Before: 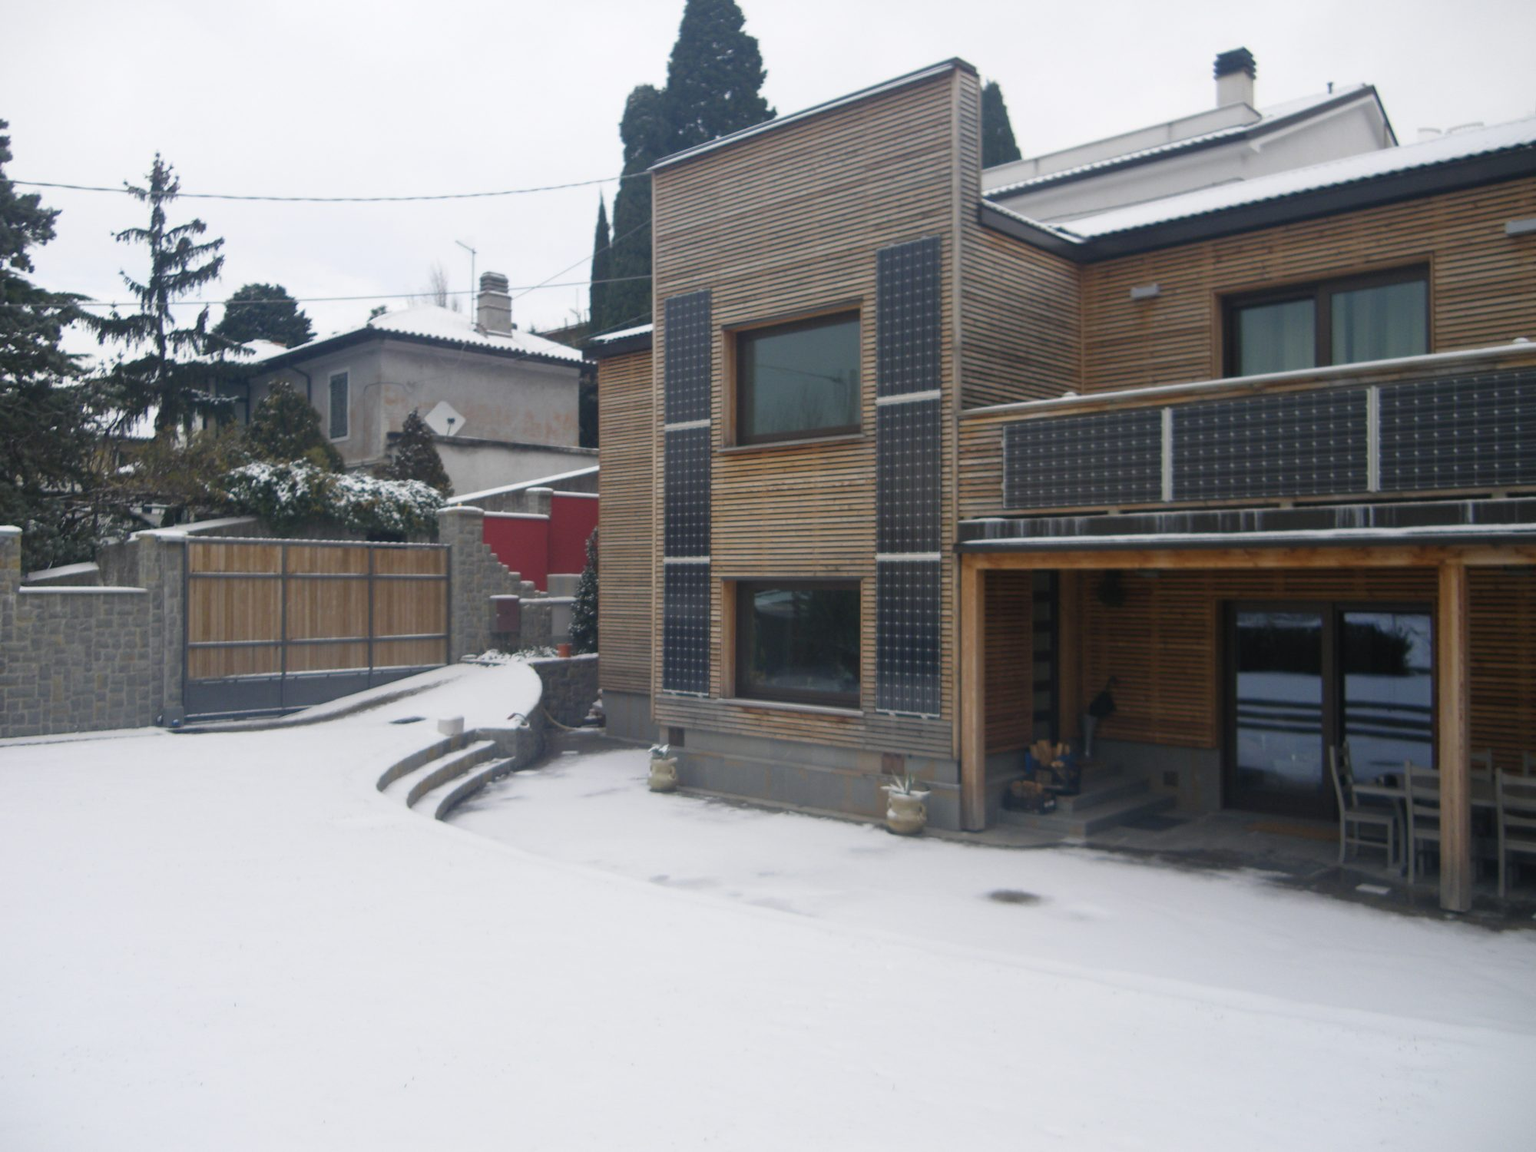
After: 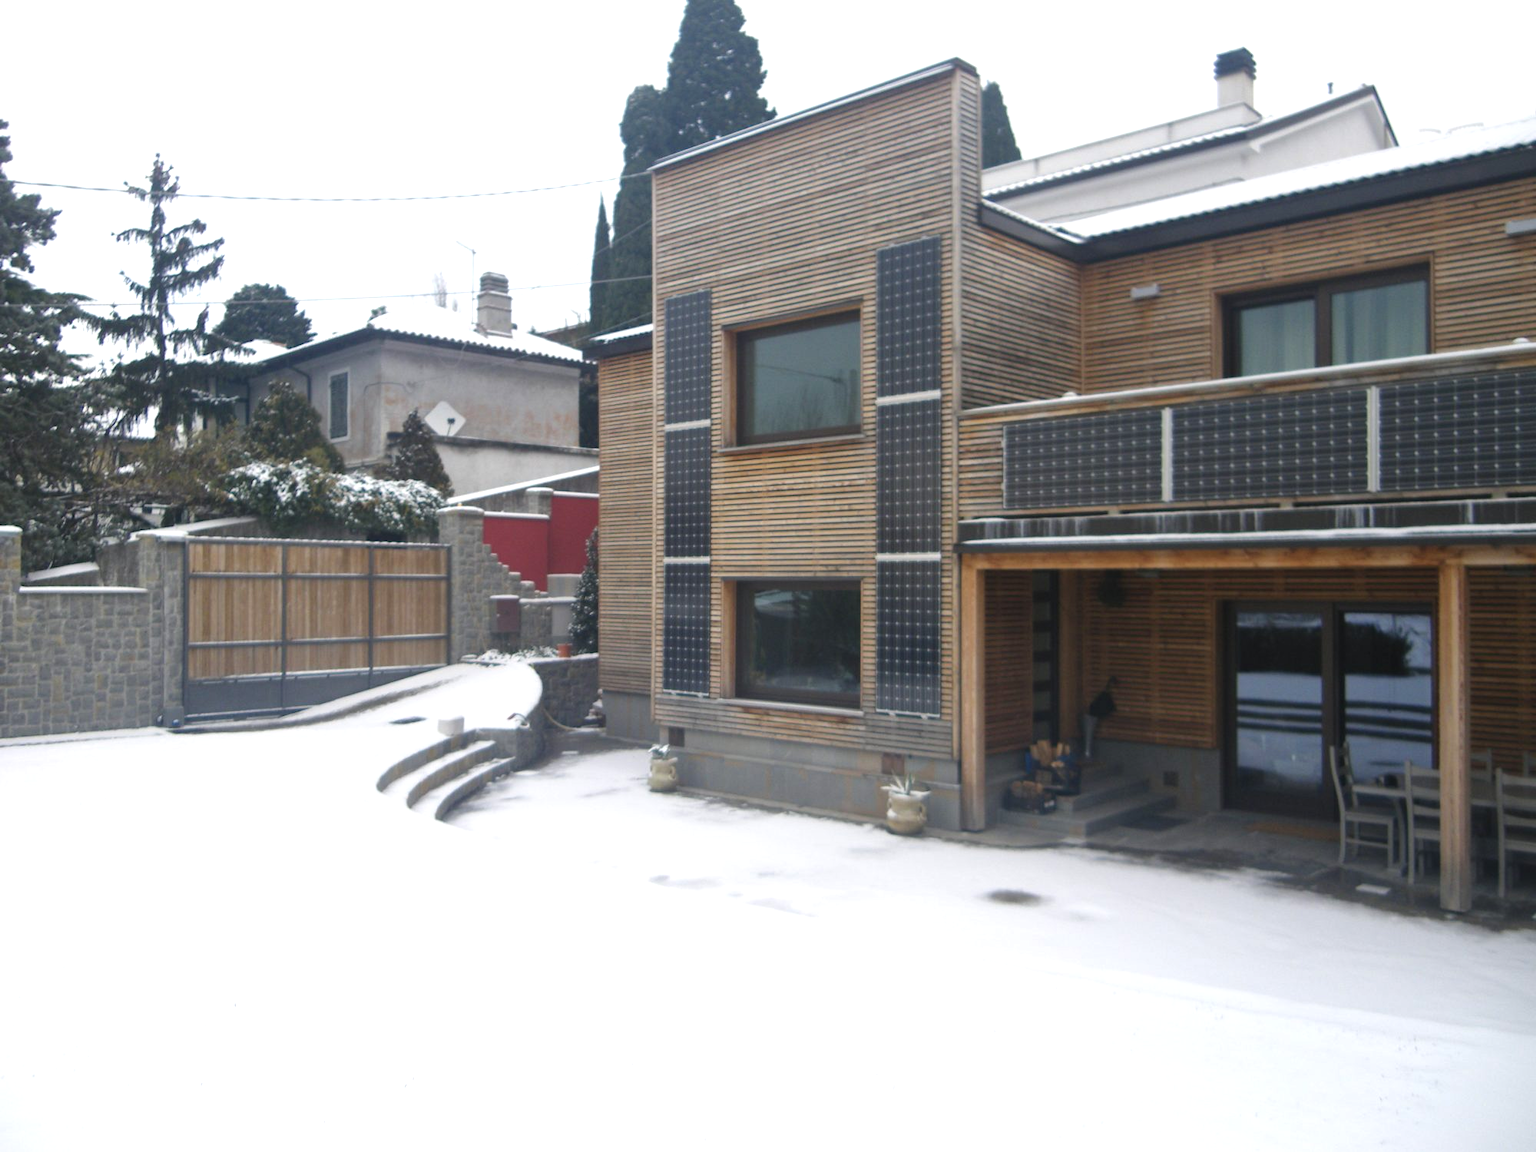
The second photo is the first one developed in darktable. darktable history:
exposure: black level correction -0.002, exposure 0.54 EV, compensate highlight preservation false
local contrast: mode bilateral grid, contrast 20, coarseness 50, detail 120%, midtone range 0.2
